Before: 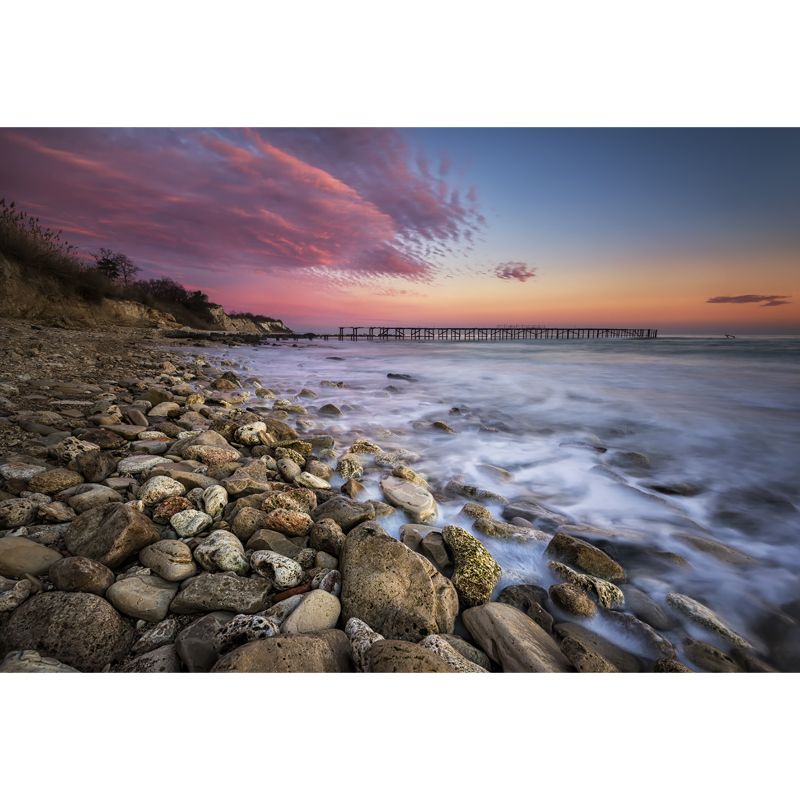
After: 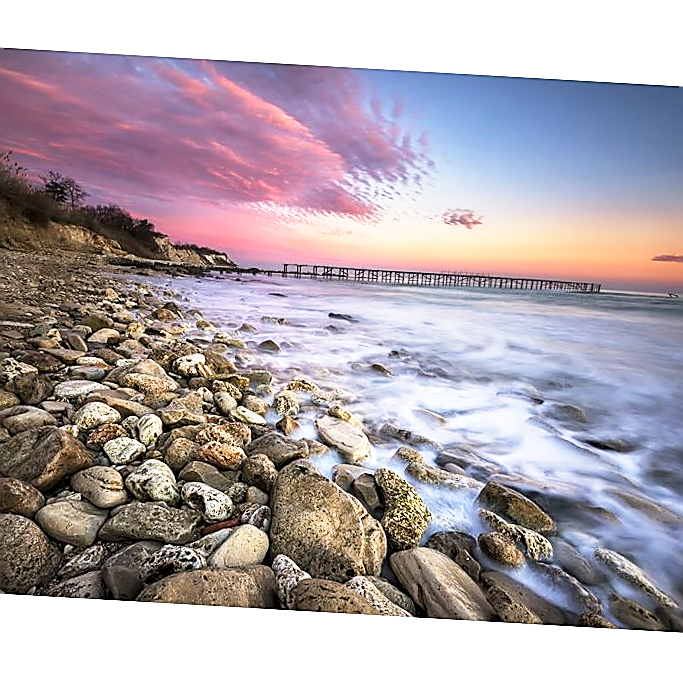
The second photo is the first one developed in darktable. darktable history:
exposure: black level correction 0.001, exposure 0.5 EV, compensate exposure bias true, compensate highlight preservation false
sharpen: radius 1.4, amount 1.25, threshold 0.7
crop and rotate: angle -3.27°, left 5.211%, top 5.211%, right 4.607%, bottom 4.607%
base curve: curves: ch0 [(0, 0) (0.579, 0.807) (1, 1)], preserve colors none
